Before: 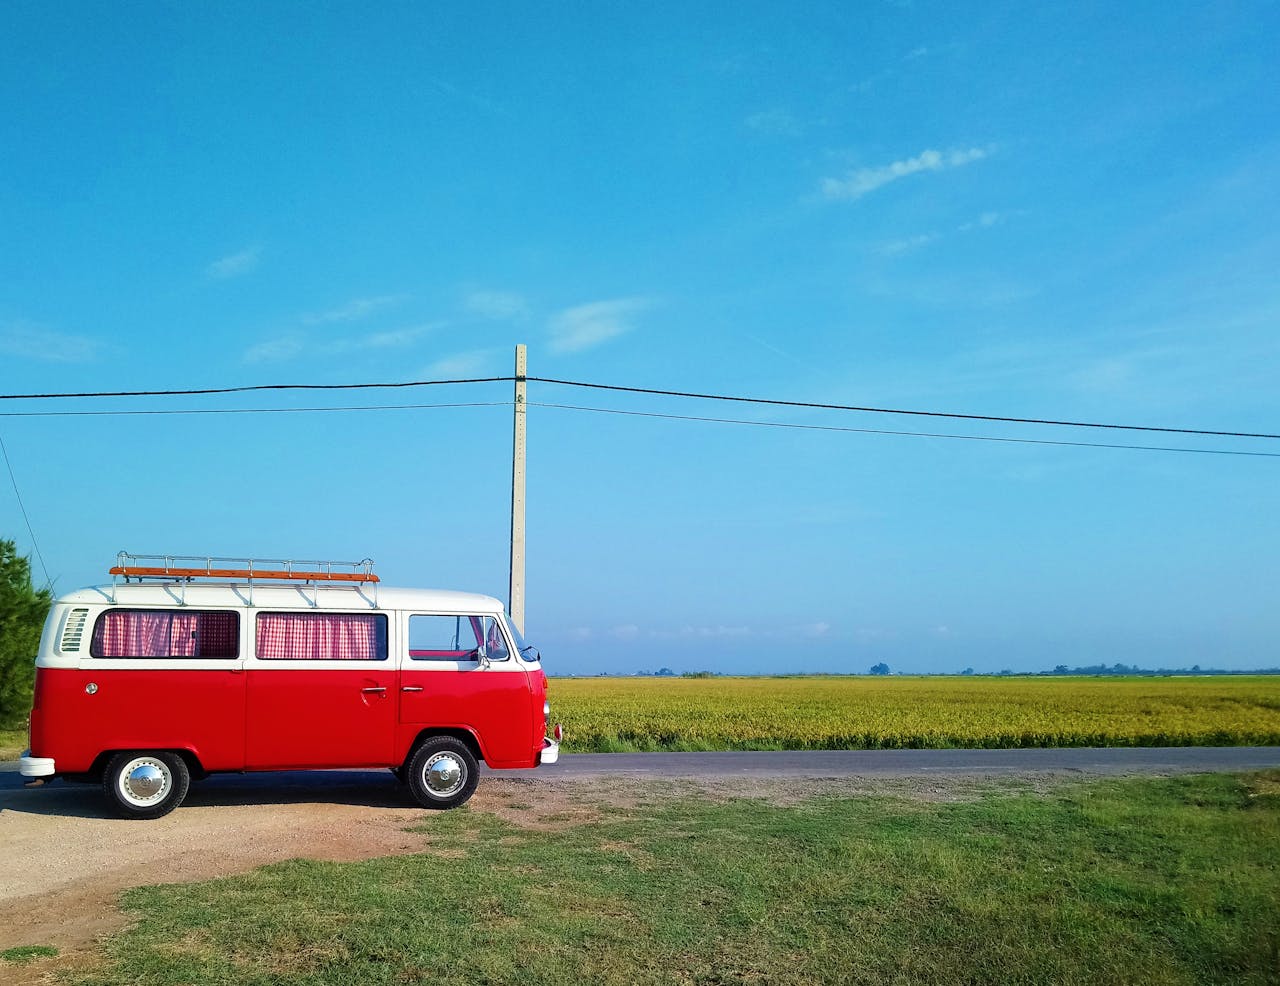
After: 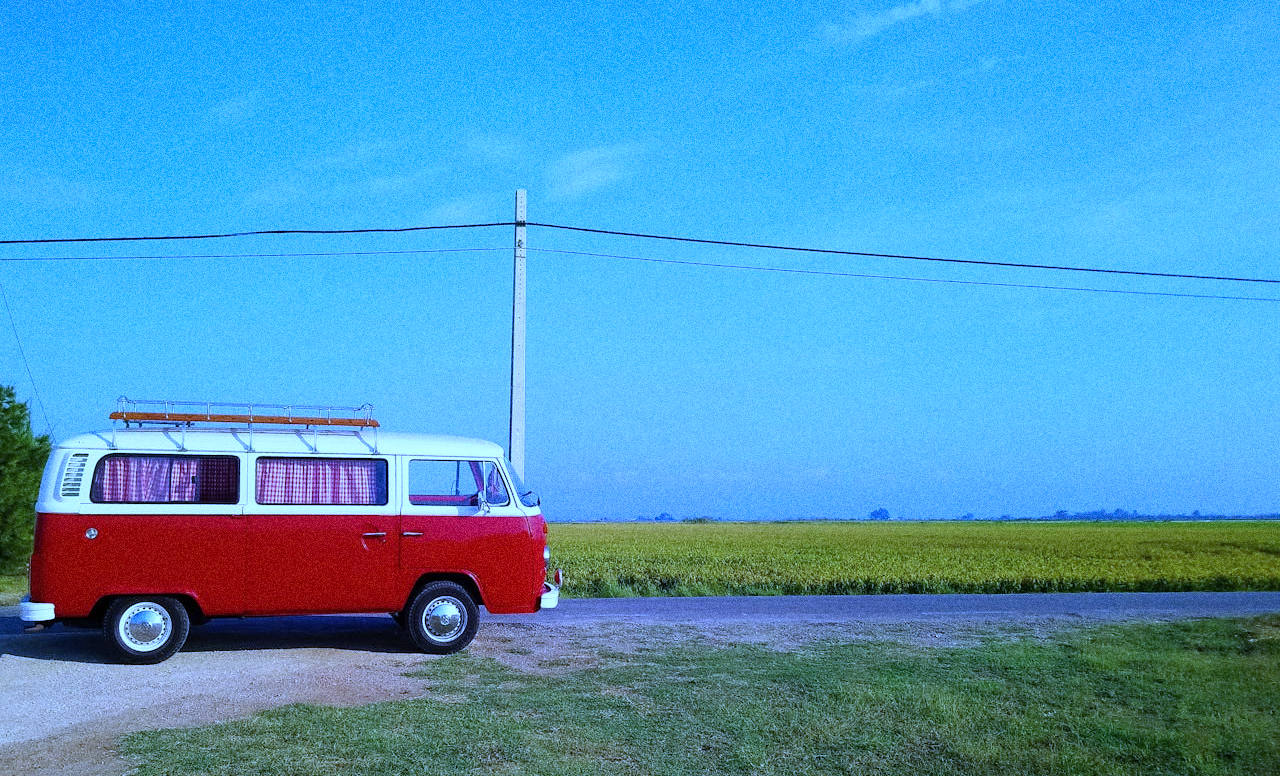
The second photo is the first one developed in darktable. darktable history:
white balance: red 0.766, blue 1.537
crop and rotate: top 15.774%, bottom 5.506%
grain: coarseness 0.09 ISO, strength 40%
